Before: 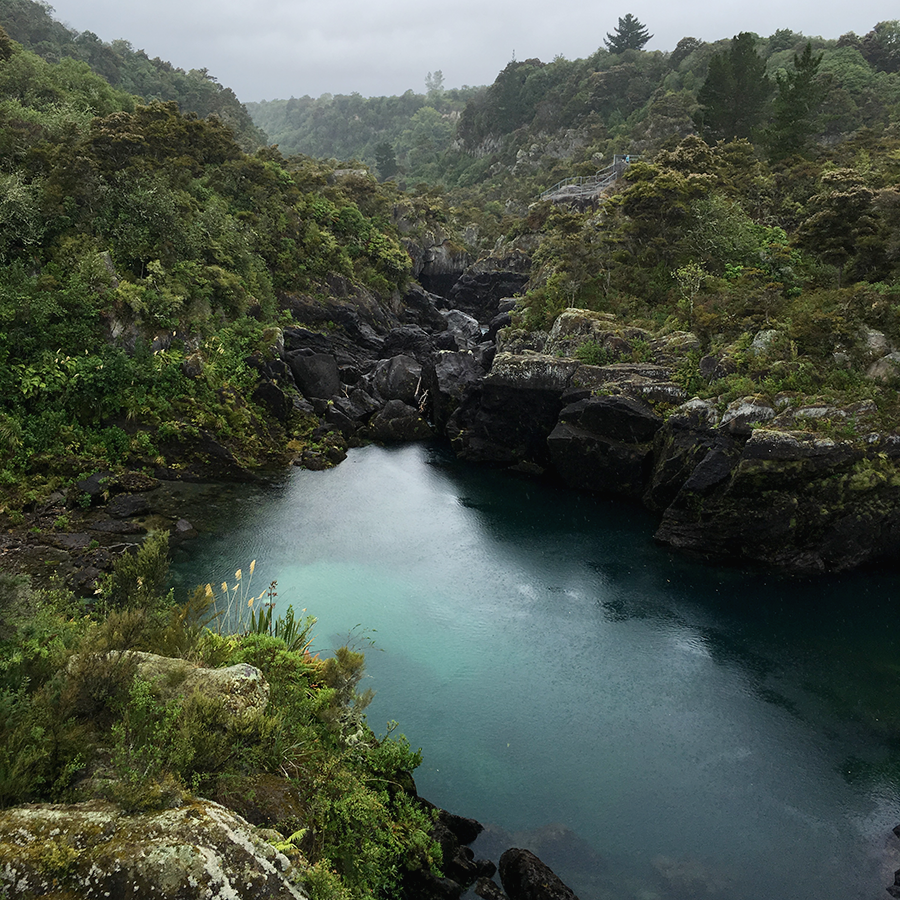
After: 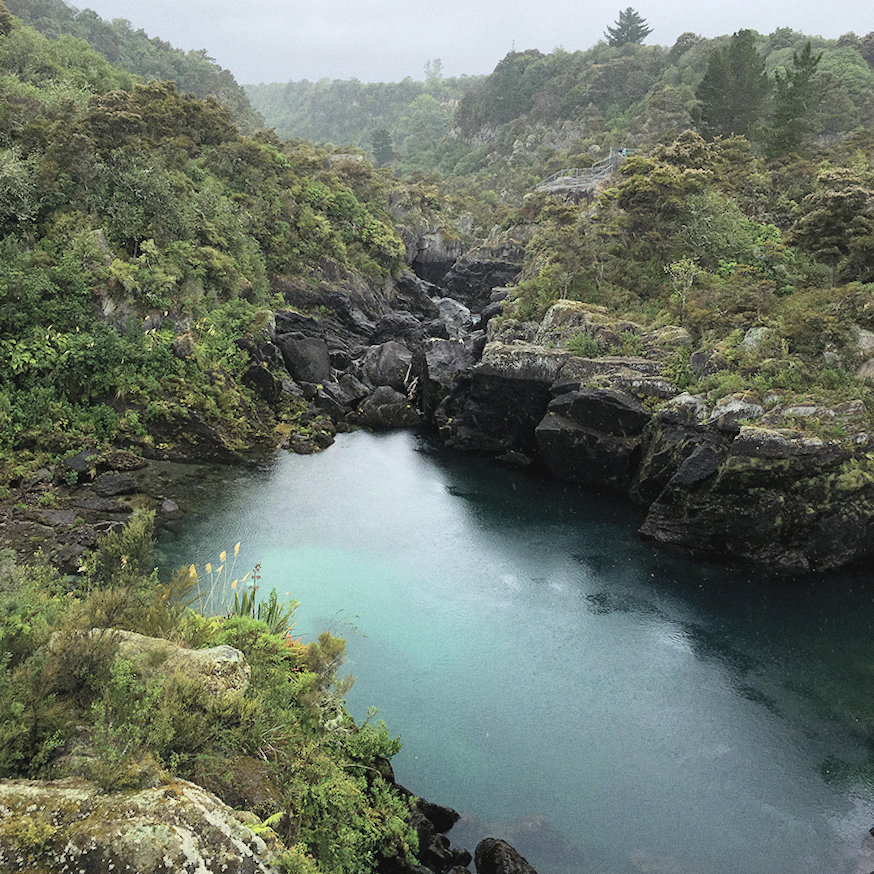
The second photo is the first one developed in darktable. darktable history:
global tonemap: drago (0.7, 100)
grain: coarseness 7.08 ISO, strength 21.67%, mid-tones bias 59.58%
crop and rotate: angle -1.69°
